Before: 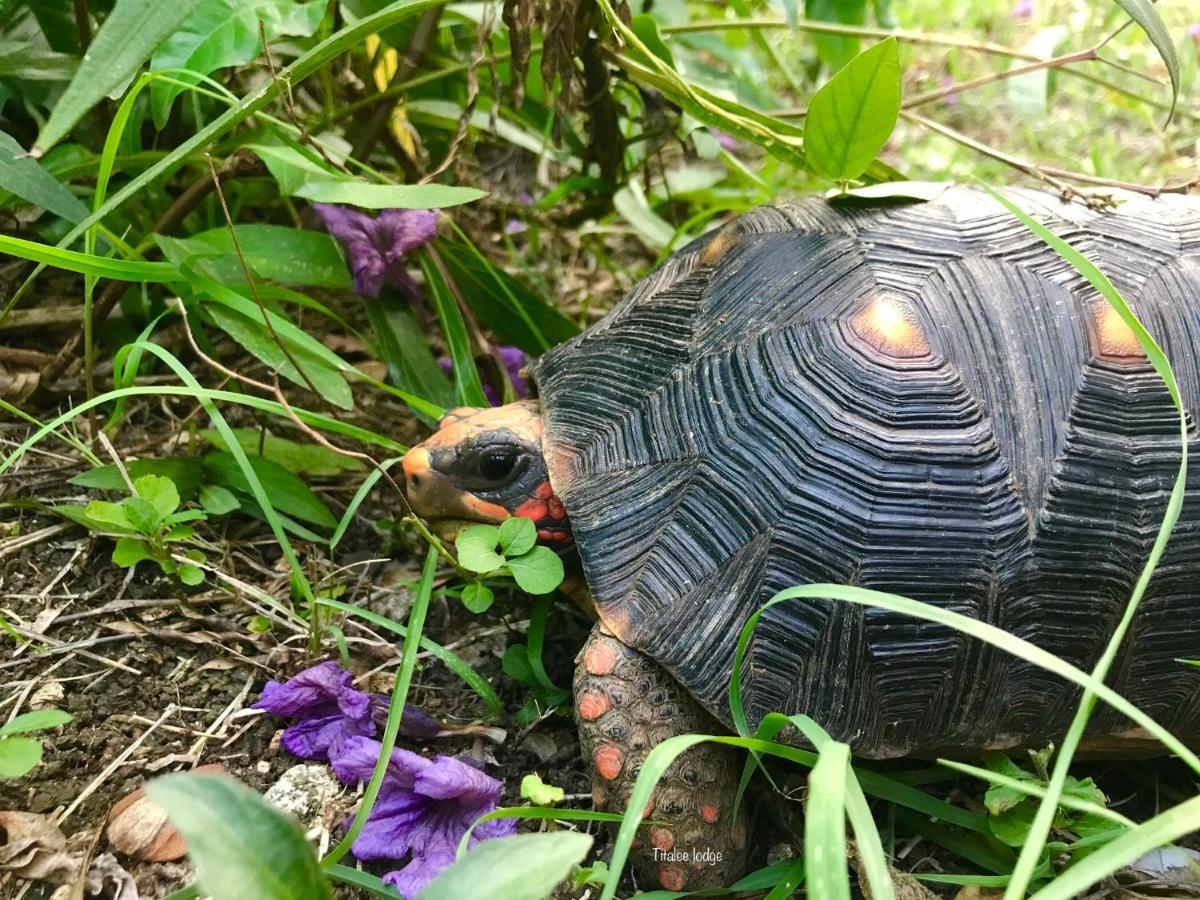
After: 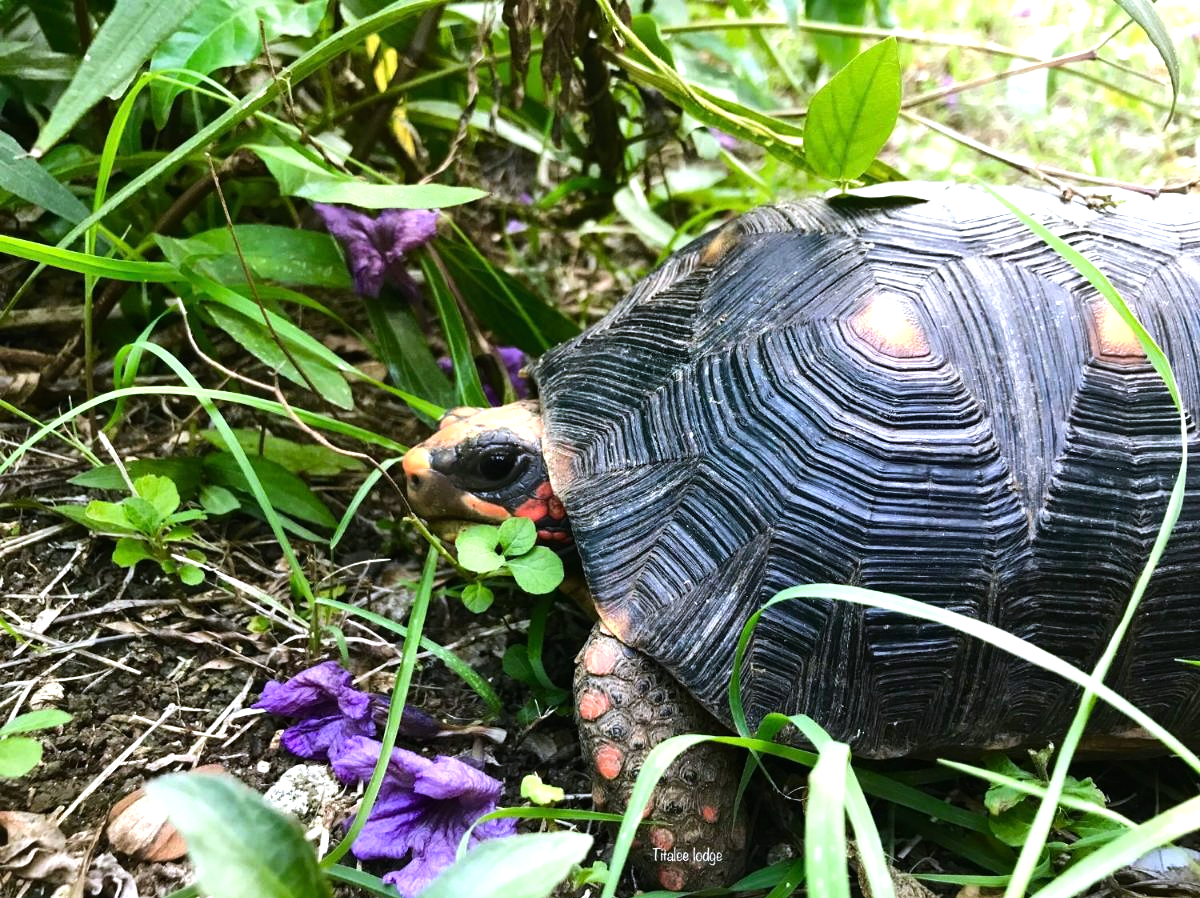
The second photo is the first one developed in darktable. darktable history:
tone equalizer: -8 EV -0.75 EV, -7 EV -0.7 EV, -6 EV -0.6 EV, -5 EV -0.4 EV, -3 EV 0.4 EV, -2 EV 0.6 EV, -1 EV 0.7 EV, +0 EV 0.75 EV, edges refinement/feathering 500, mask exposure compensation -1.57 EV, preserve details no
crop: top 0.05%, bottom 0.098%
white balance: red 0.967, blue 1.119, emerald 0.756
exposure: exposure -0.072 EV, compensate highlight preservation false
